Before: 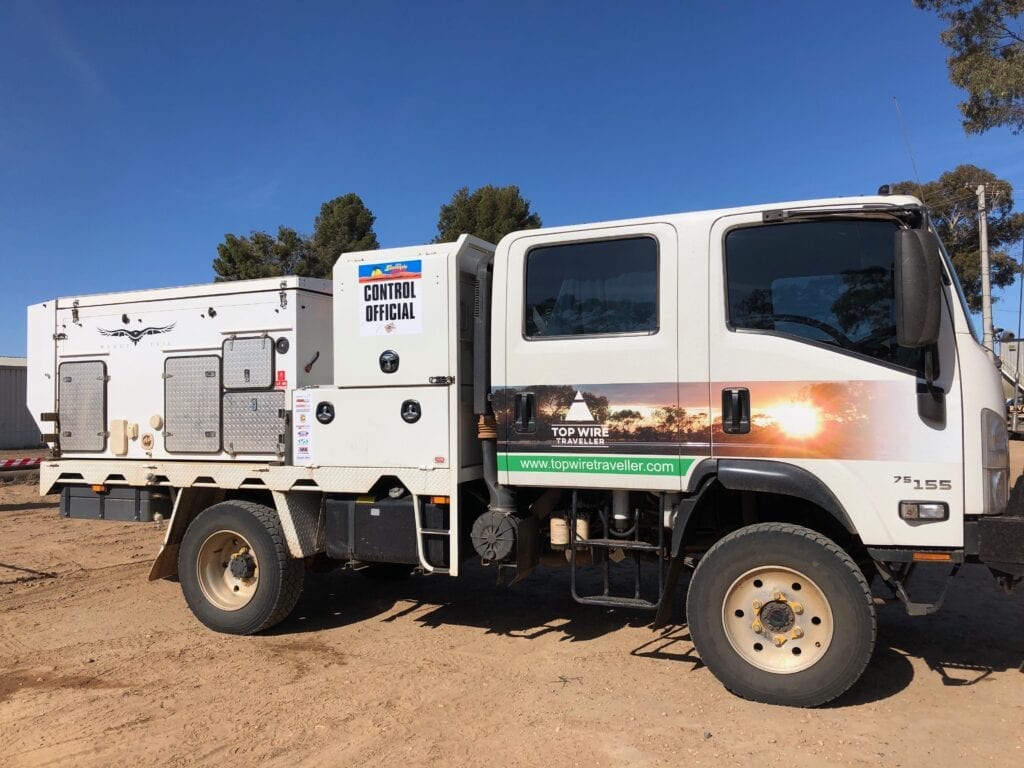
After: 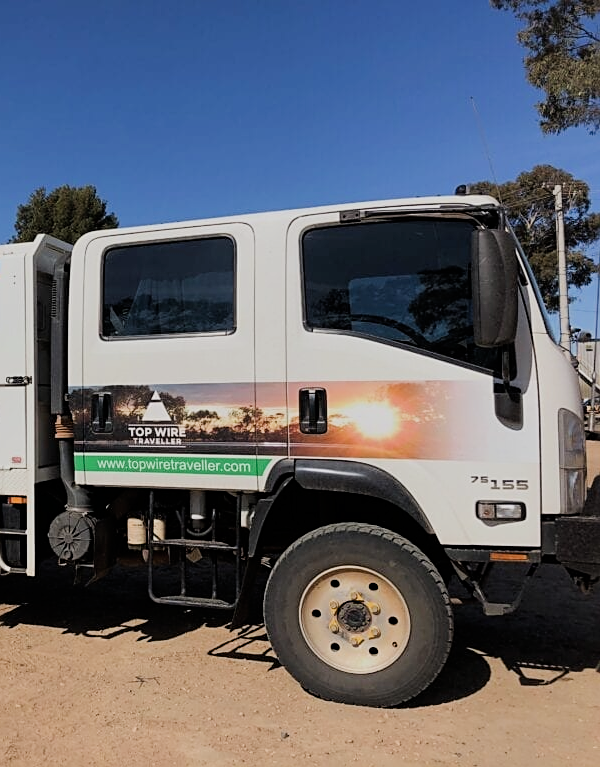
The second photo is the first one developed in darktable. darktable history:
filmic rgb: black relative exposure -7.65 EV, white relative exposure 4.56 EV, hardness 3.61, contrast 1.05
sharpen: on, module defaults
crop: left 41.402%
